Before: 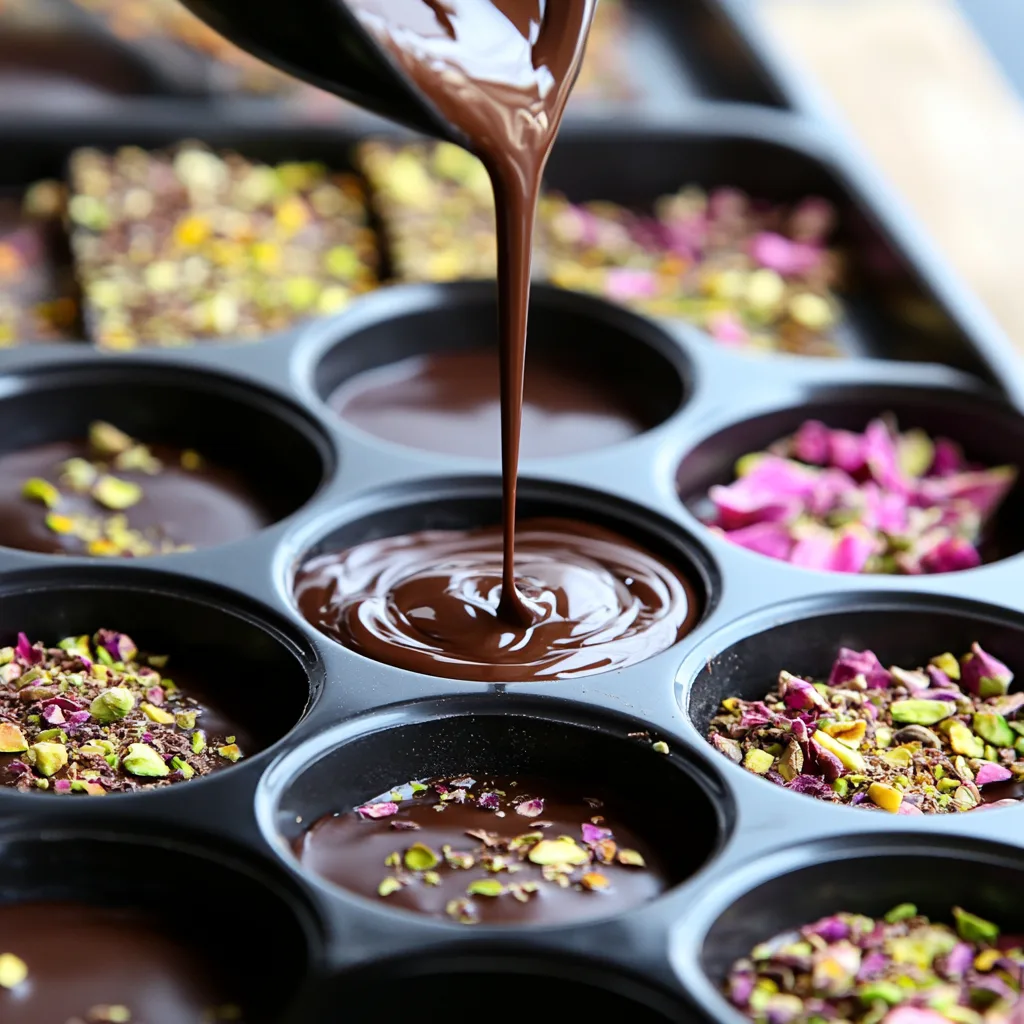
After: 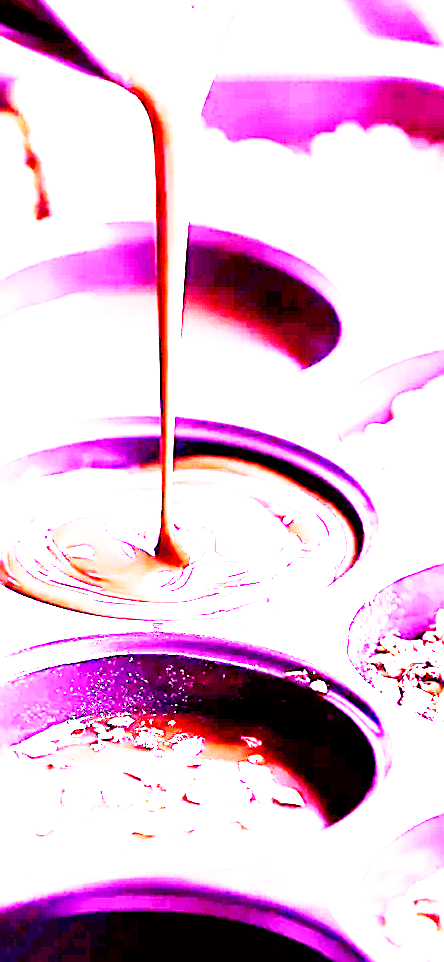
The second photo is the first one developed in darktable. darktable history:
sharpen: radius 1.864, amount 0.398, threshold 1.271
filmic rgb: middle gray luminance 12.74%, black relative exposure -10.13 EV, white relative exposure 3.47 EV, threshold 6 EV, target black luminance 0%, hardness 5.74, latitude 44.69%, contrast 1.221, highlights saturation mix 5%, shadows ↔ highlights balance 26.78%, add noise in highlights 0, preserve chrominance no, color science v3 (2019), use custom middle-gray values true, iterations of high-quality reconstruction 0, contrast in highlights soft, enable highlight reconstruction true
white balance: red 8, blue 8
exposure: exposure 0.935 EV, compensate highlight preservation false
crop: left 33.452%, top 6.025%, right 23.155%
